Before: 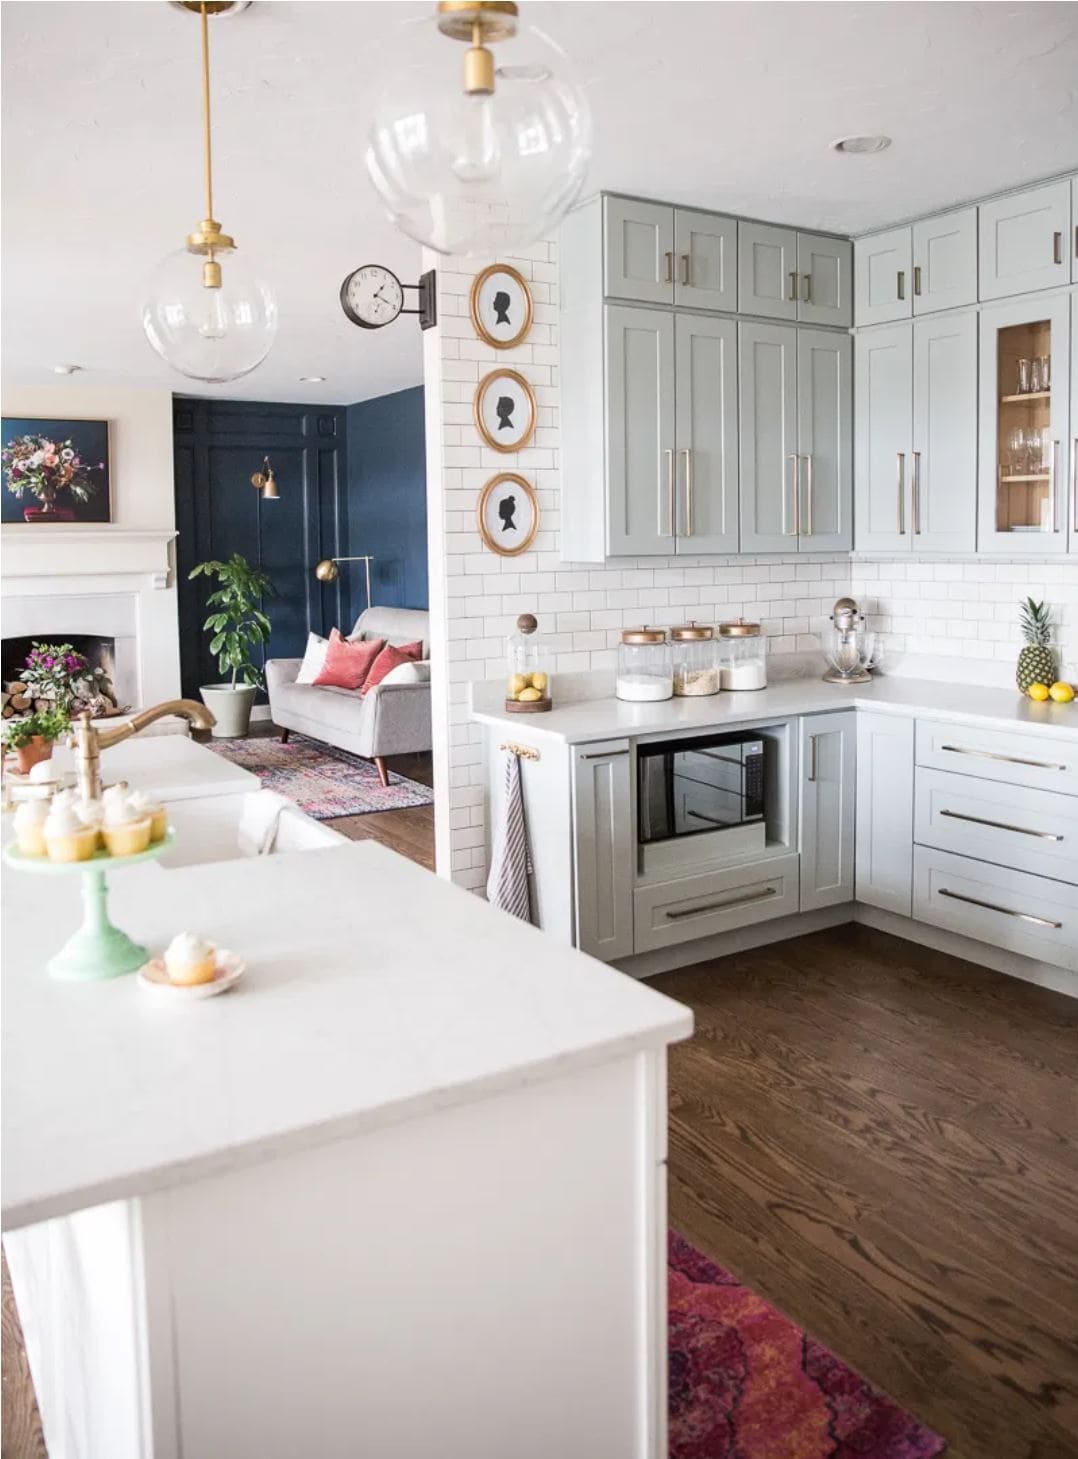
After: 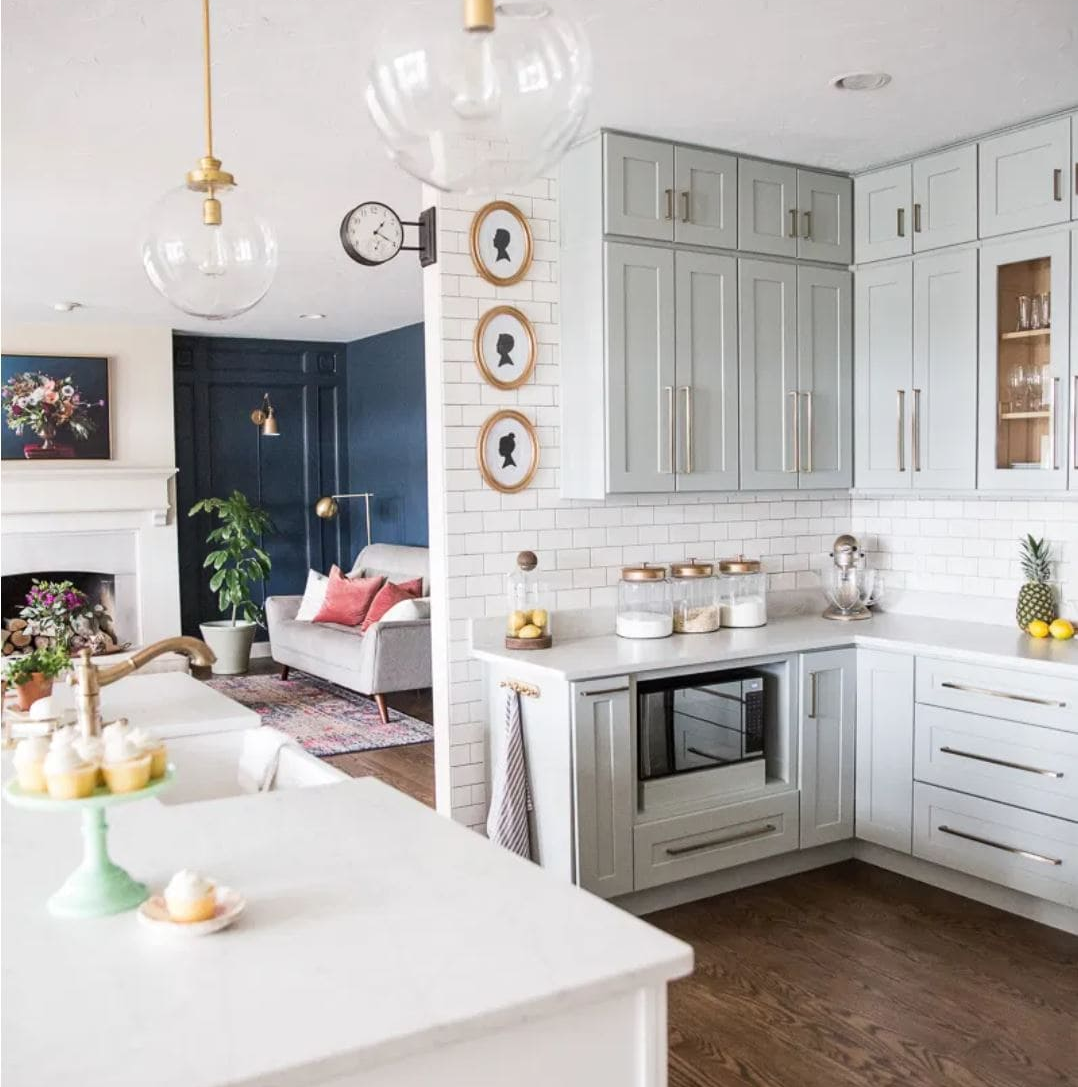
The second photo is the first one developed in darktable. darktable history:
crop: top 4.337%, bottom 21.121%
